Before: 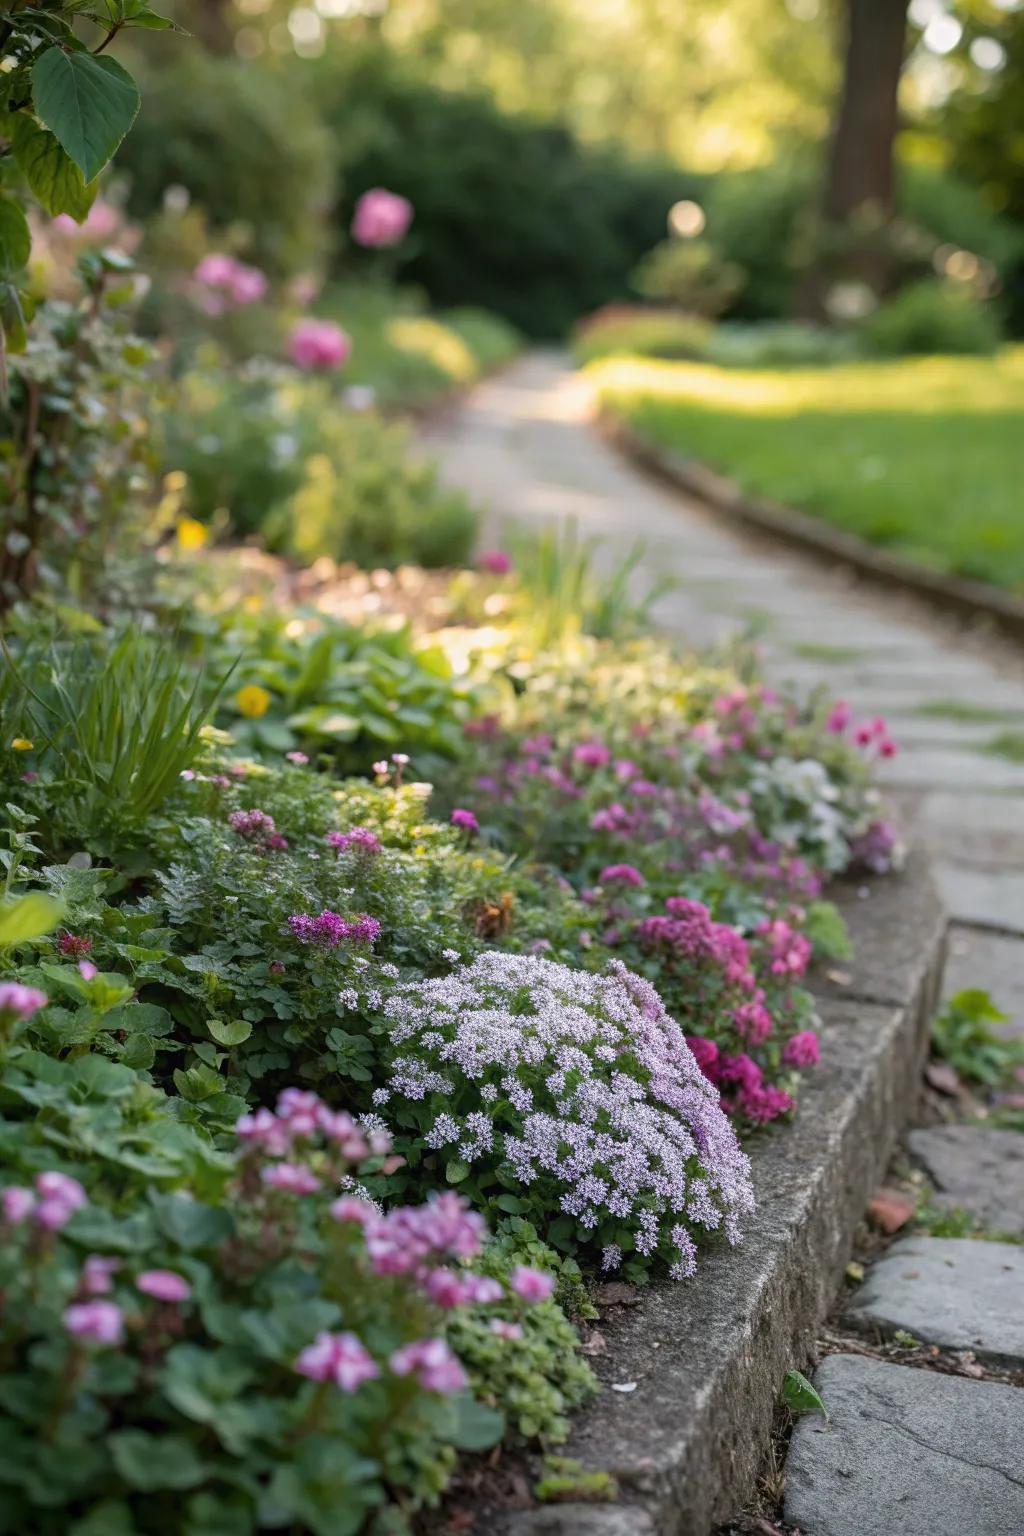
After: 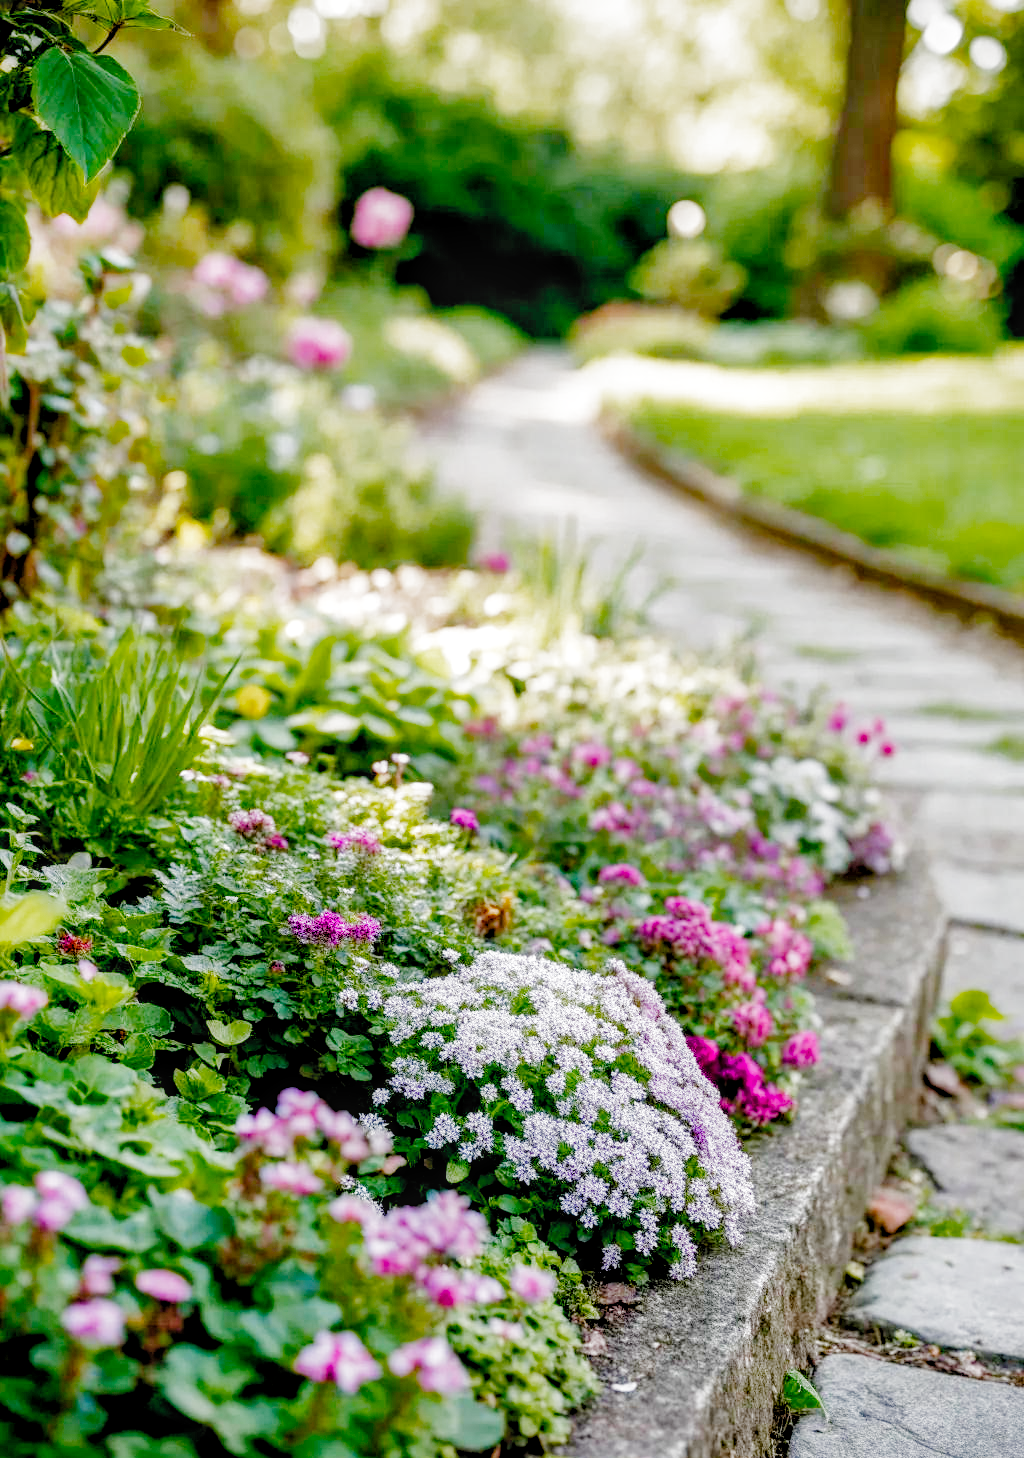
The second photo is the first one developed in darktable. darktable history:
filmic rgb: black relative exposure -2.95 EV, white relative exposure 4.56 EV, hardness 1.71, contrast 1.253, preserve chrominance no, color science v3 (2019), use custom middle-gray values true
color balance rgb: power › hue 172.18°, perceptual saturation grading › global saturation 34.757%, perceptual saturation grading › highlights -29.89%, perceptual saturation grading › shadows 36.059%, perceptual brilliance grading › highlights 10.105%, perceptual brilliance grading › mid-tones 5.532%, global vibrance 20%
local contrast: on, module defaults
crop and rotate: top 0.001%, bottom 5.046%
shadows and highlights: on, module defaults
exposure: black level correction 0, exposure 1.199 EV, compensate highlight preservation false
